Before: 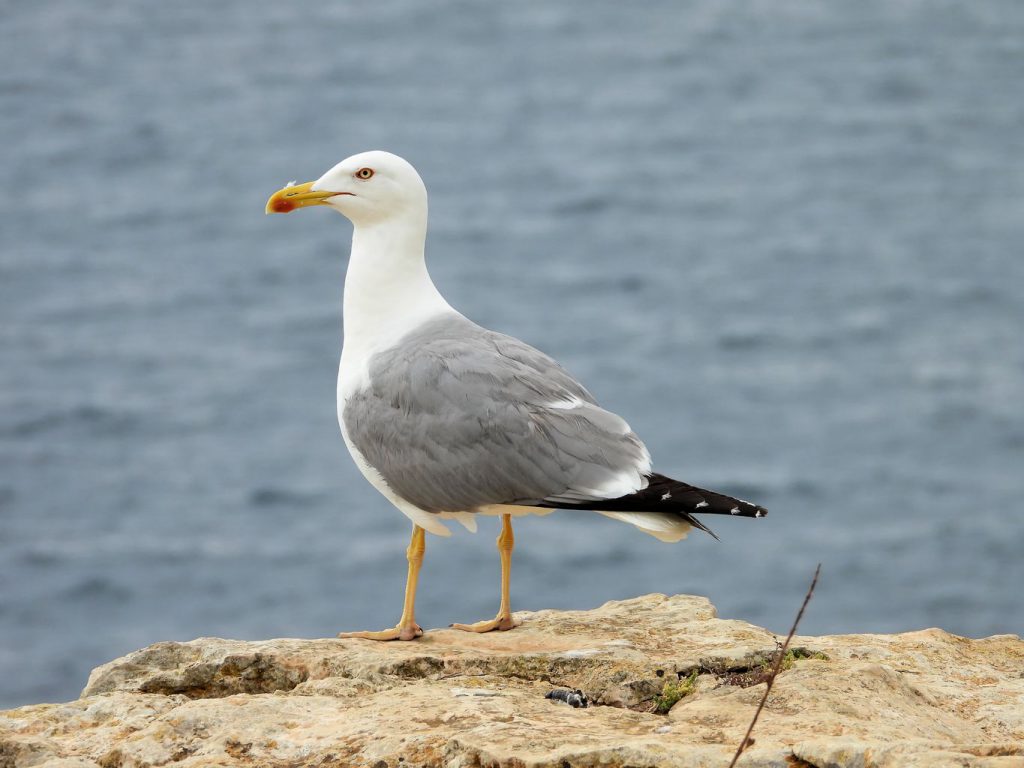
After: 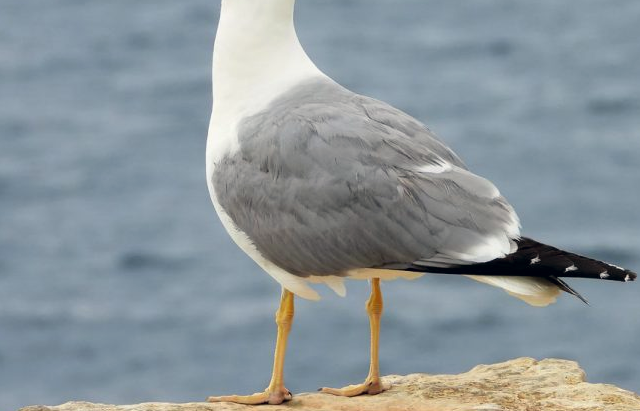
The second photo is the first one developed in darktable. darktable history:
crop: left 12.846%, top 30.8%, right 24.584%, bottom 15.615%
color correction: highlights a* 0.308, highlights b* 2.7, shadows a* -0.826, shadows b* -4.46
